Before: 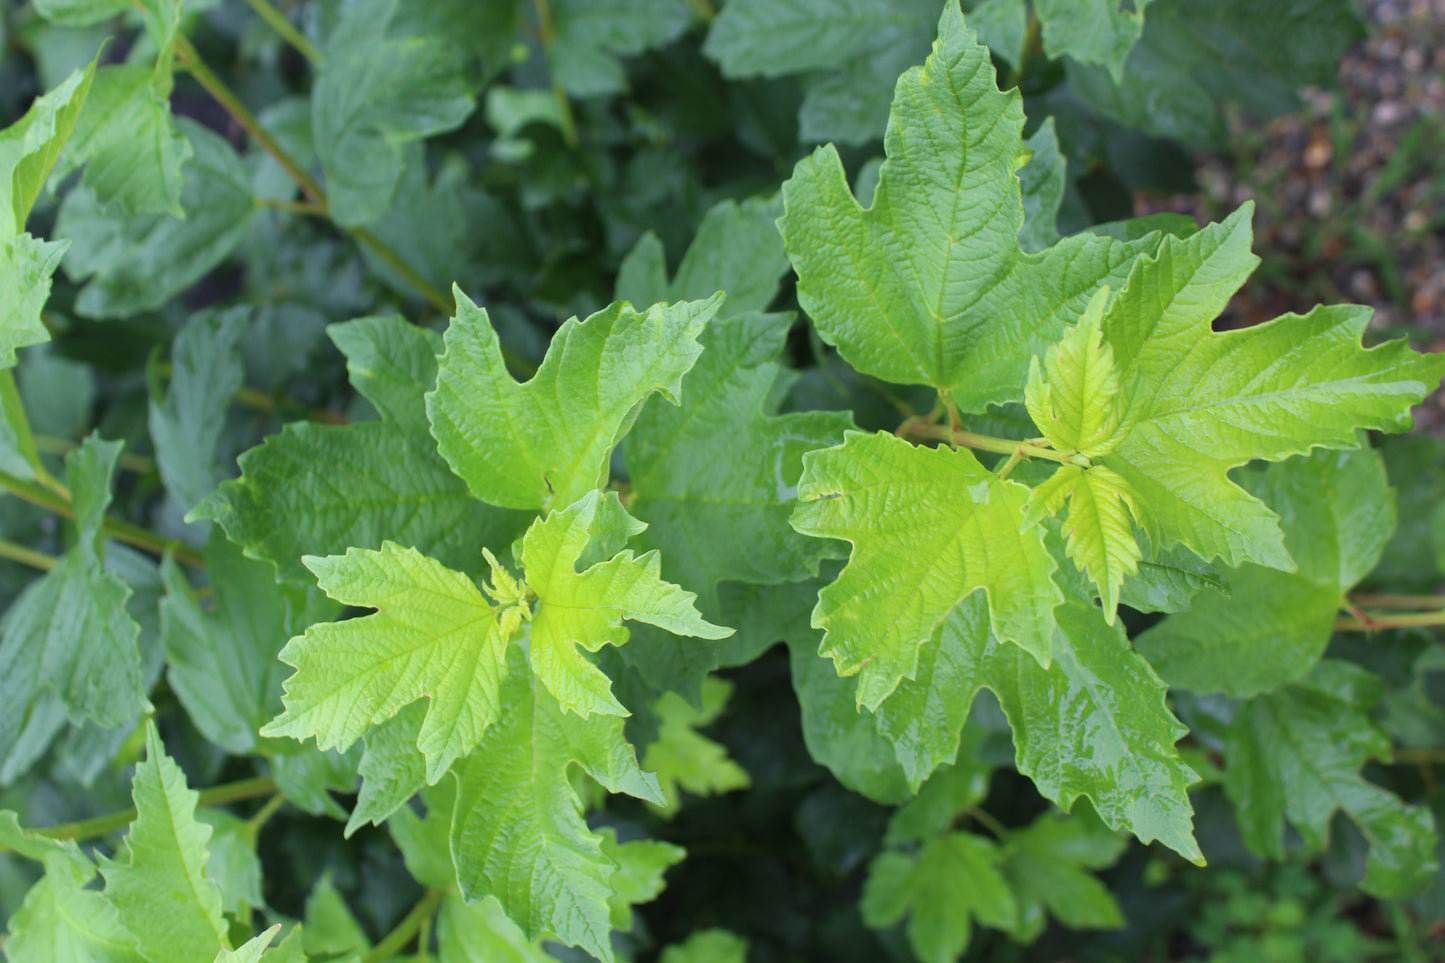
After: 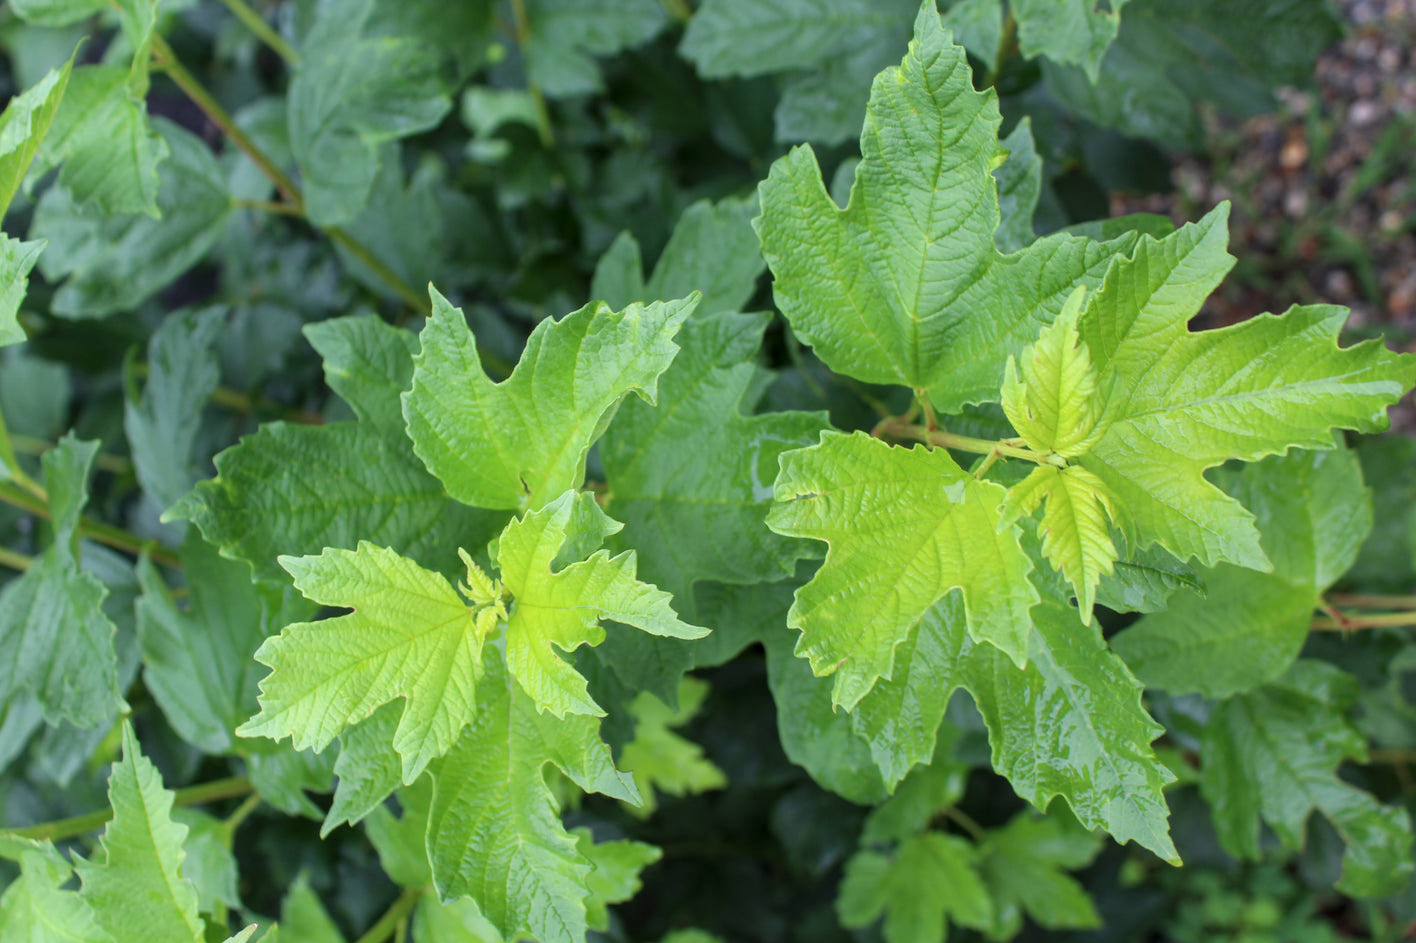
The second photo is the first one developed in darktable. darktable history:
crop: left 1.666%, right 0.274%, bottom 1.998%
local contrast: on, module defaults
